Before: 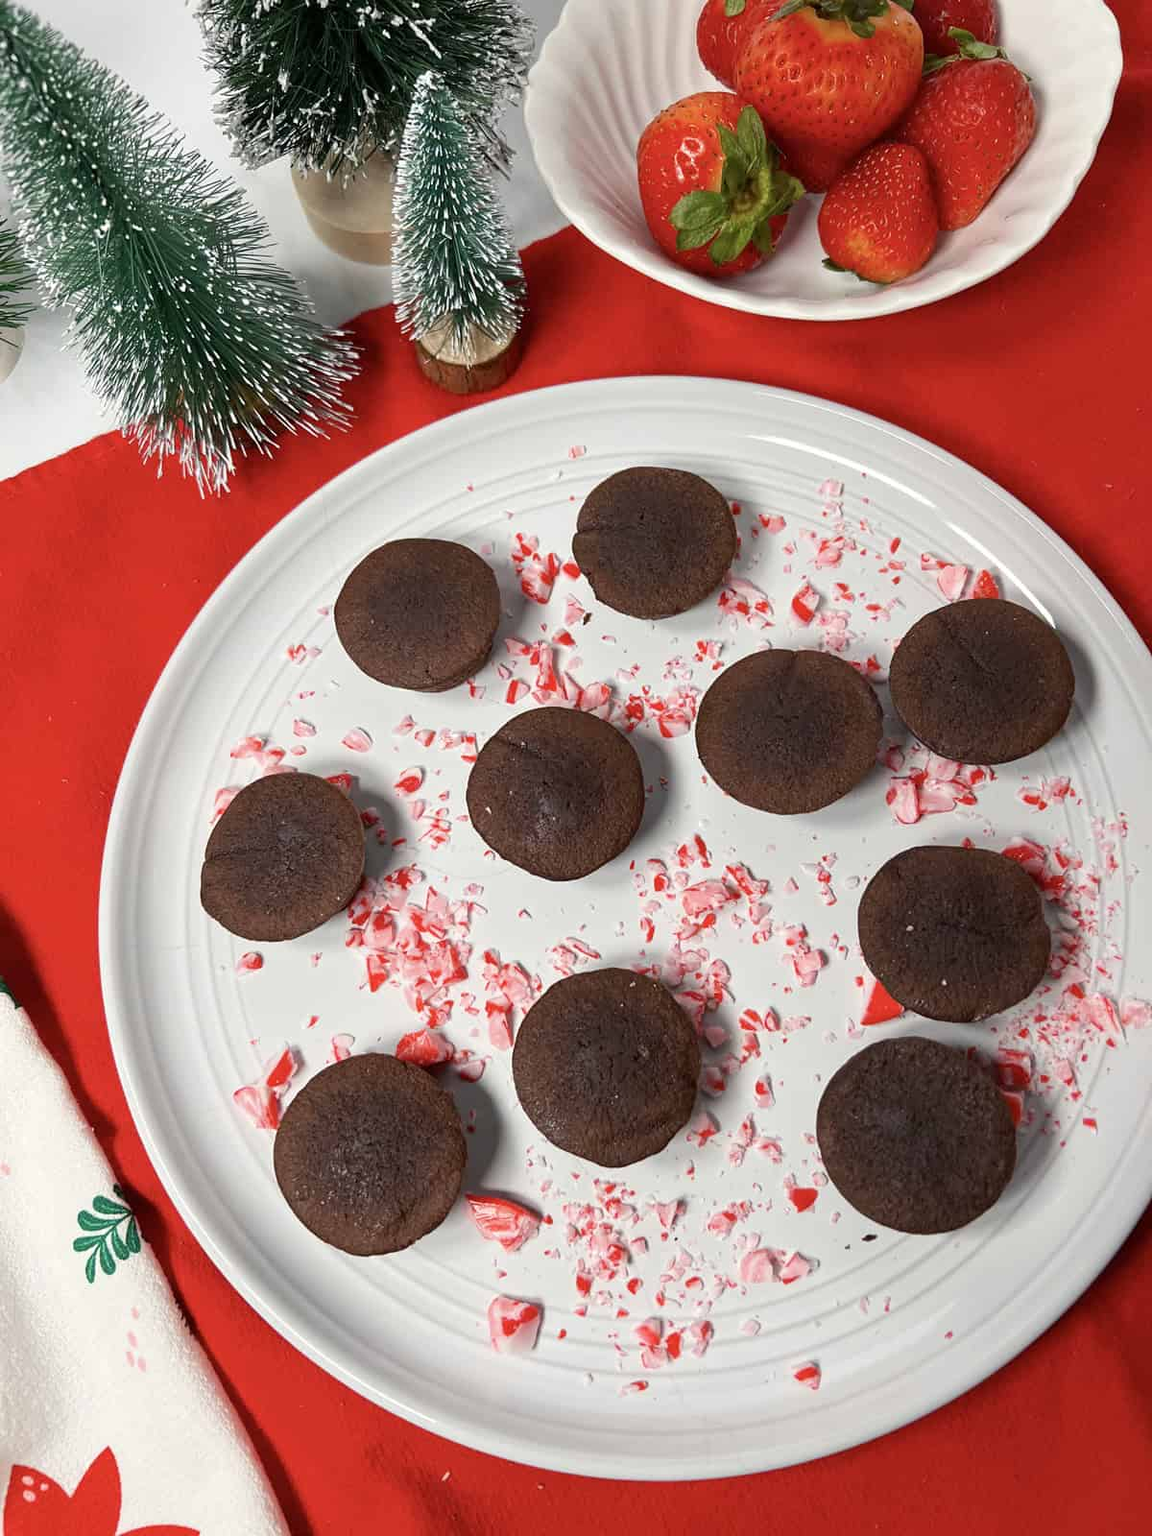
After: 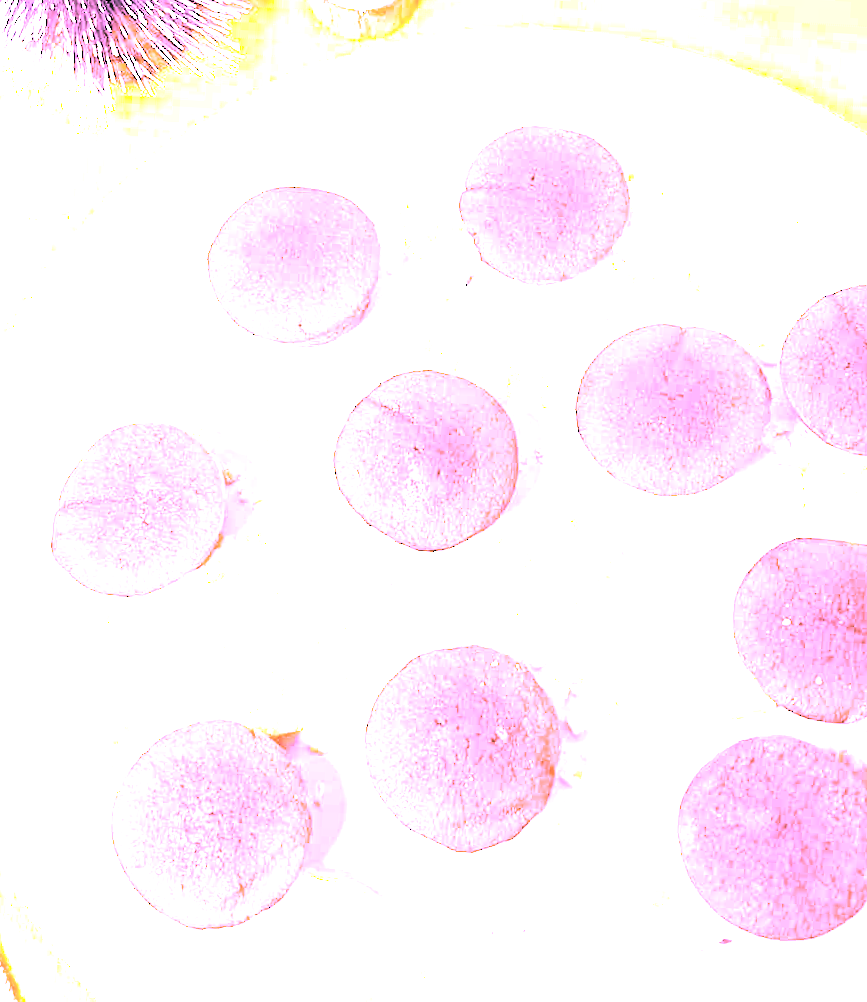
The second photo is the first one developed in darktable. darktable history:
contrast brightness saturation: brightness 0.18, saturation -0.5
crop and rotate: angle -3.37°, left 9.79%, top 20.73%, right 12.42%, bottom 11.82%
white balance: red 8, blue 8
